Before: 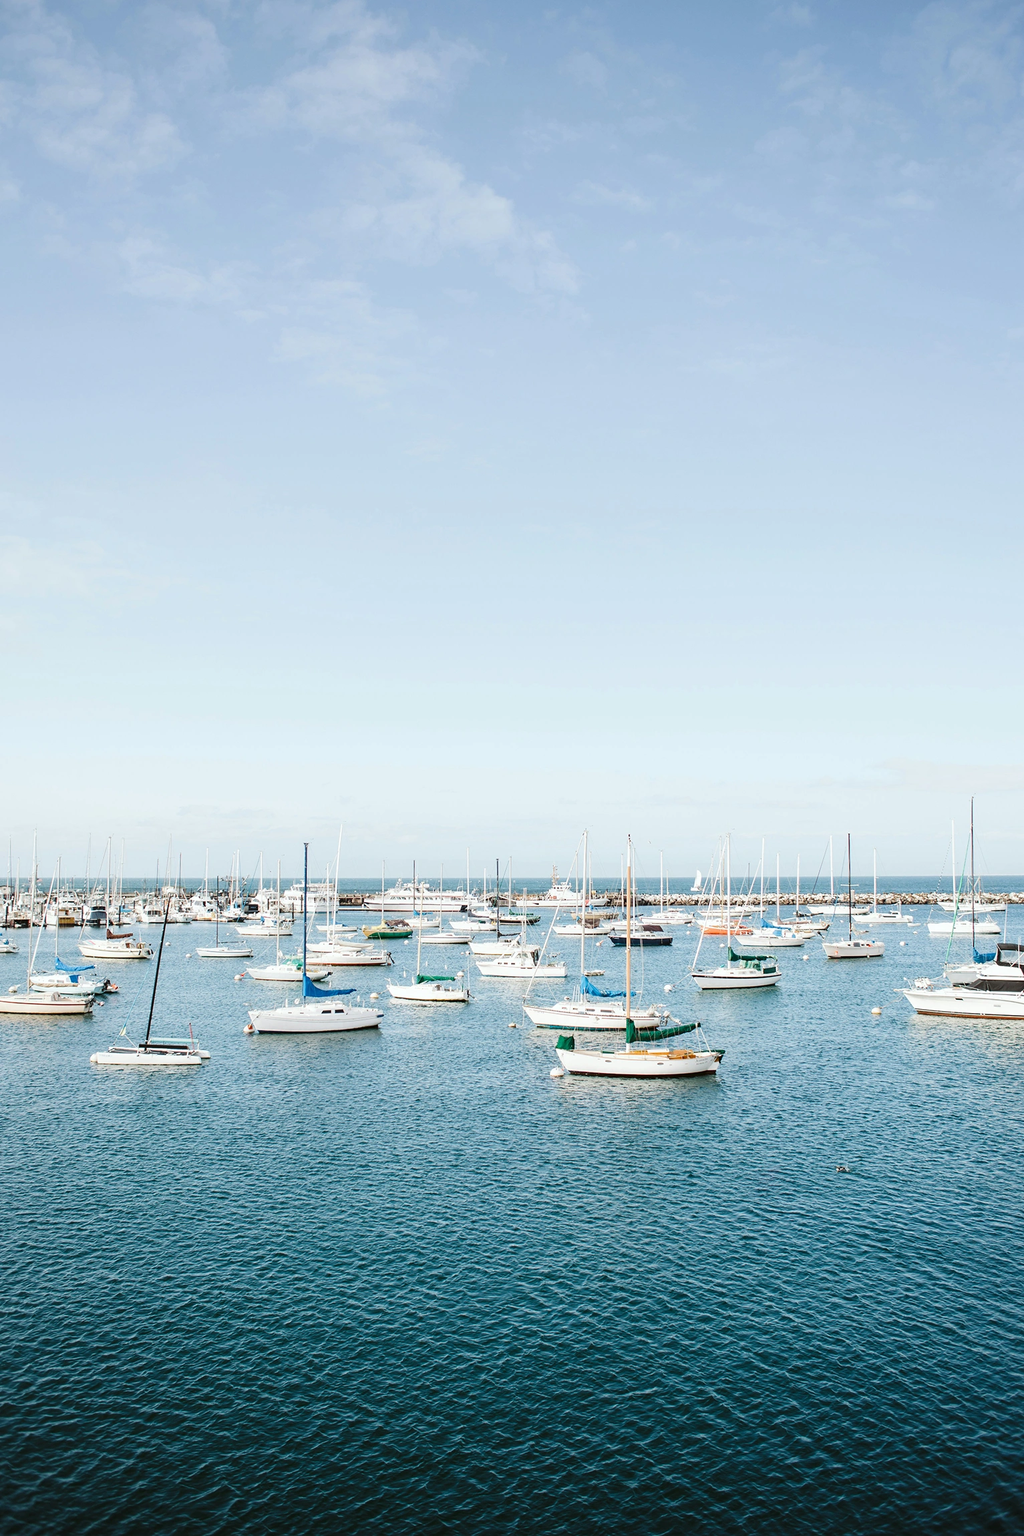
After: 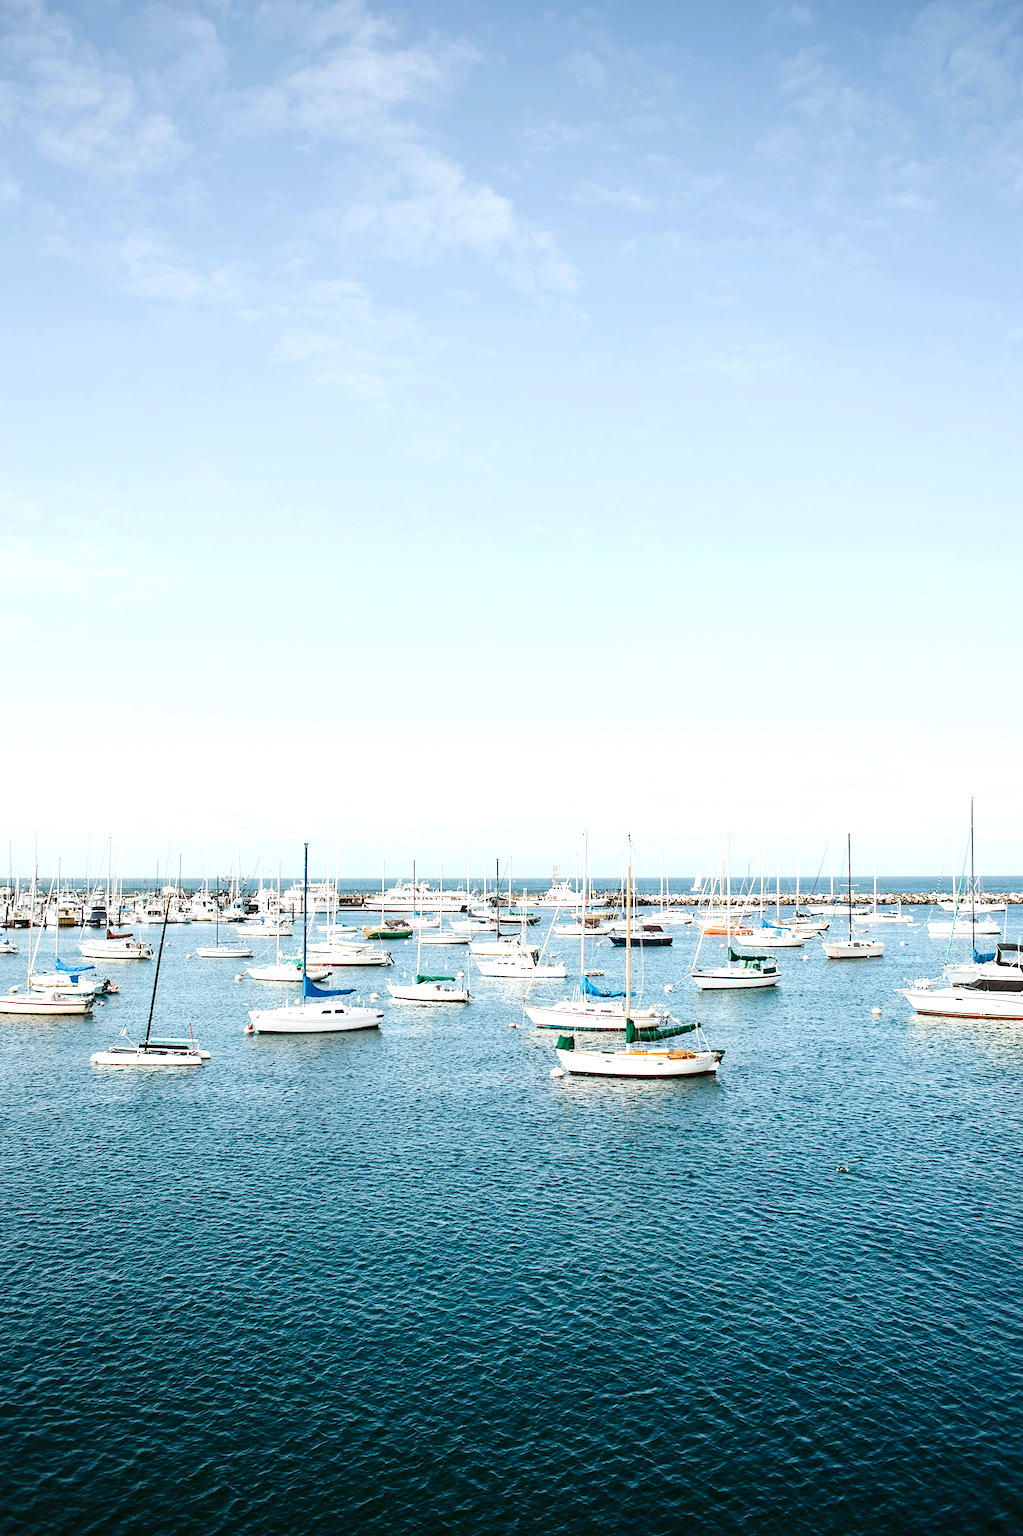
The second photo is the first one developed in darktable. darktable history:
exposure: exposure 0.406 EV, compensate highlight preservation false
contrast brightness saturation: contrast 0.07, brightness -0.128, saturation 0.061
